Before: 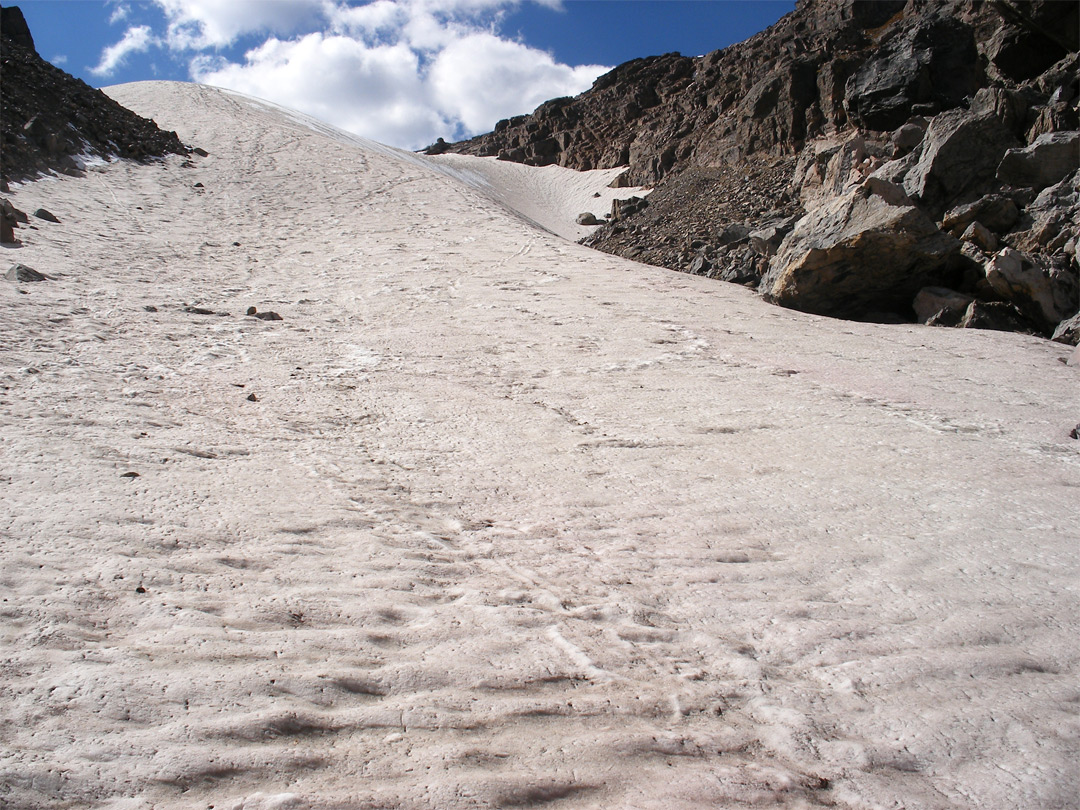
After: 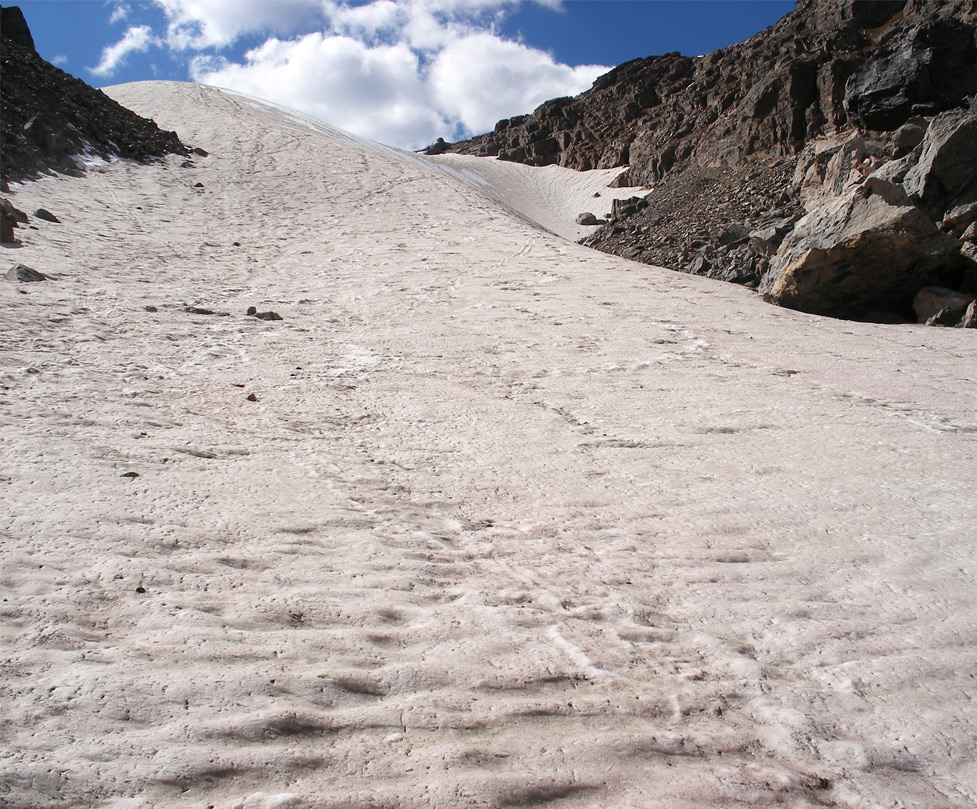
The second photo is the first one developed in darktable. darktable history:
crop: right 9.5%, bottom 0.051%
